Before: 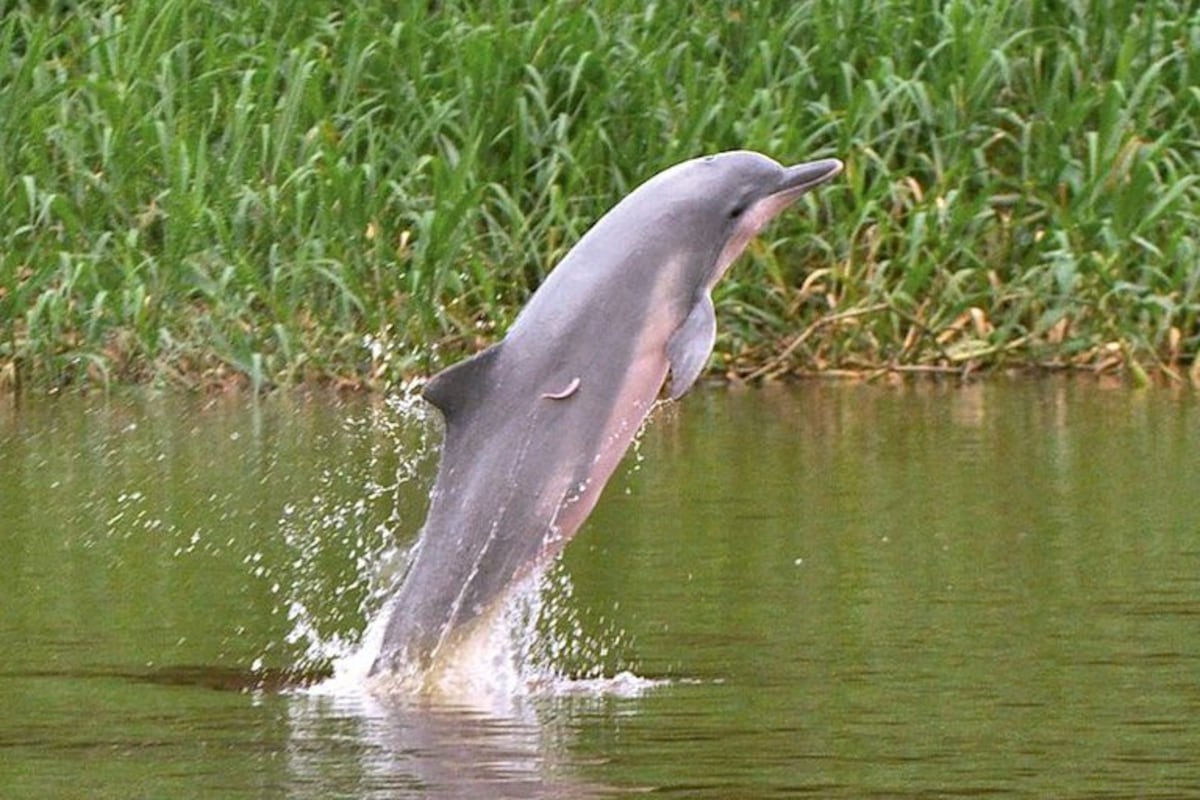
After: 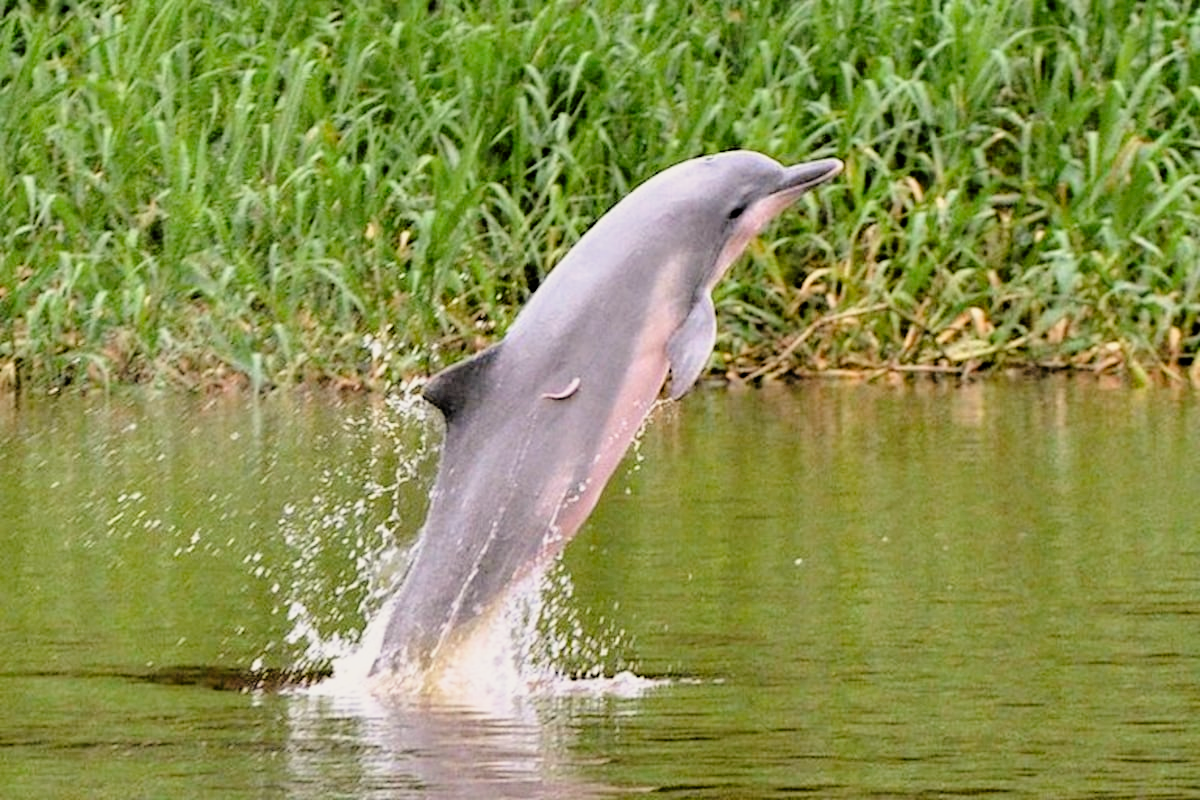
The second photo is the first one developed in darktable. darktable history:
tone curve: curves: ch0 [(0, 0) (0.091, 0.077) (0.389, 0.458) (0.745, 0.82) (0.844, 0.908) (0.909, 0.942) (1, 0.973)]; ch1 [(0, 0) (0.437, 0.404) (0.5, 0.5) (0.529, 0.556) (0.58, 0.603) (0.616, 0.649) (1, 1)]; ch2 [(0, 0) (0.442, 0.415) (0.5, 0.5) (0.535, 0.557) (0.585, 0.62) (1, 1)], preserve colors none
filmic rgb: black relative exposure -3.3 EV, white relative exposure 3.46 EV, hardness 2.36, contrast 1.103, color science v6 (2022)
color correction: highlights a* 0.671, highlights b* 2.88, saturation 1.06
